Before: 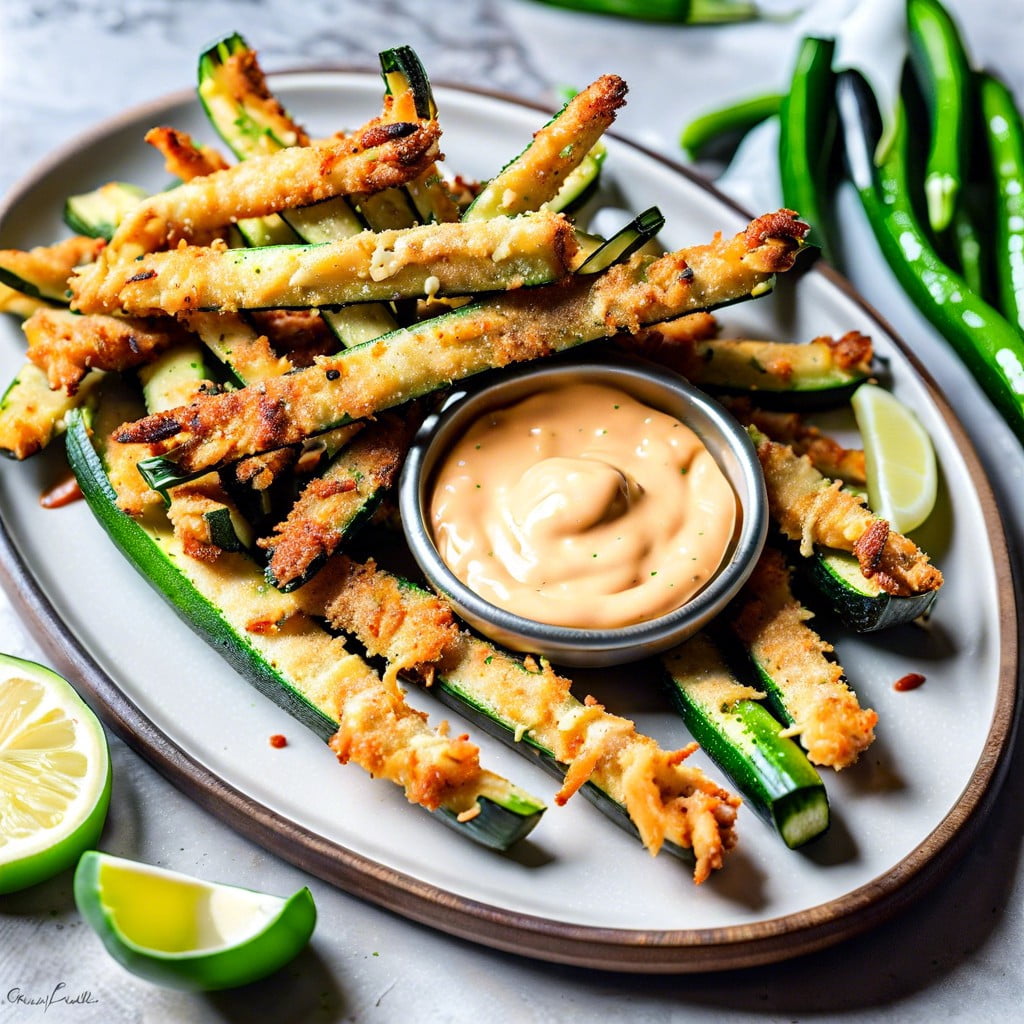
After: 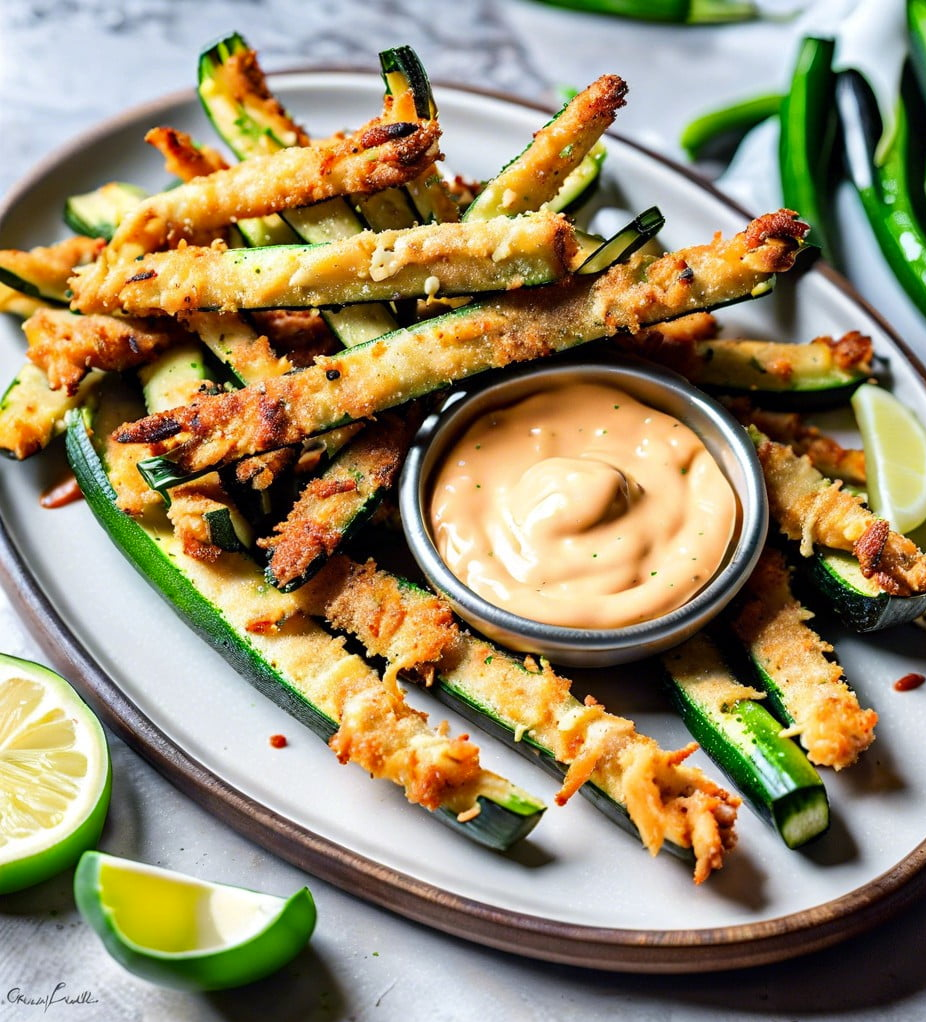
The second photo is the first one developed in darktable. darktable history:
shadows and highlights: shadows 32.41, highlights -31.28, soften with gaussian
crop: right 9.486%, bottom 0.046%
